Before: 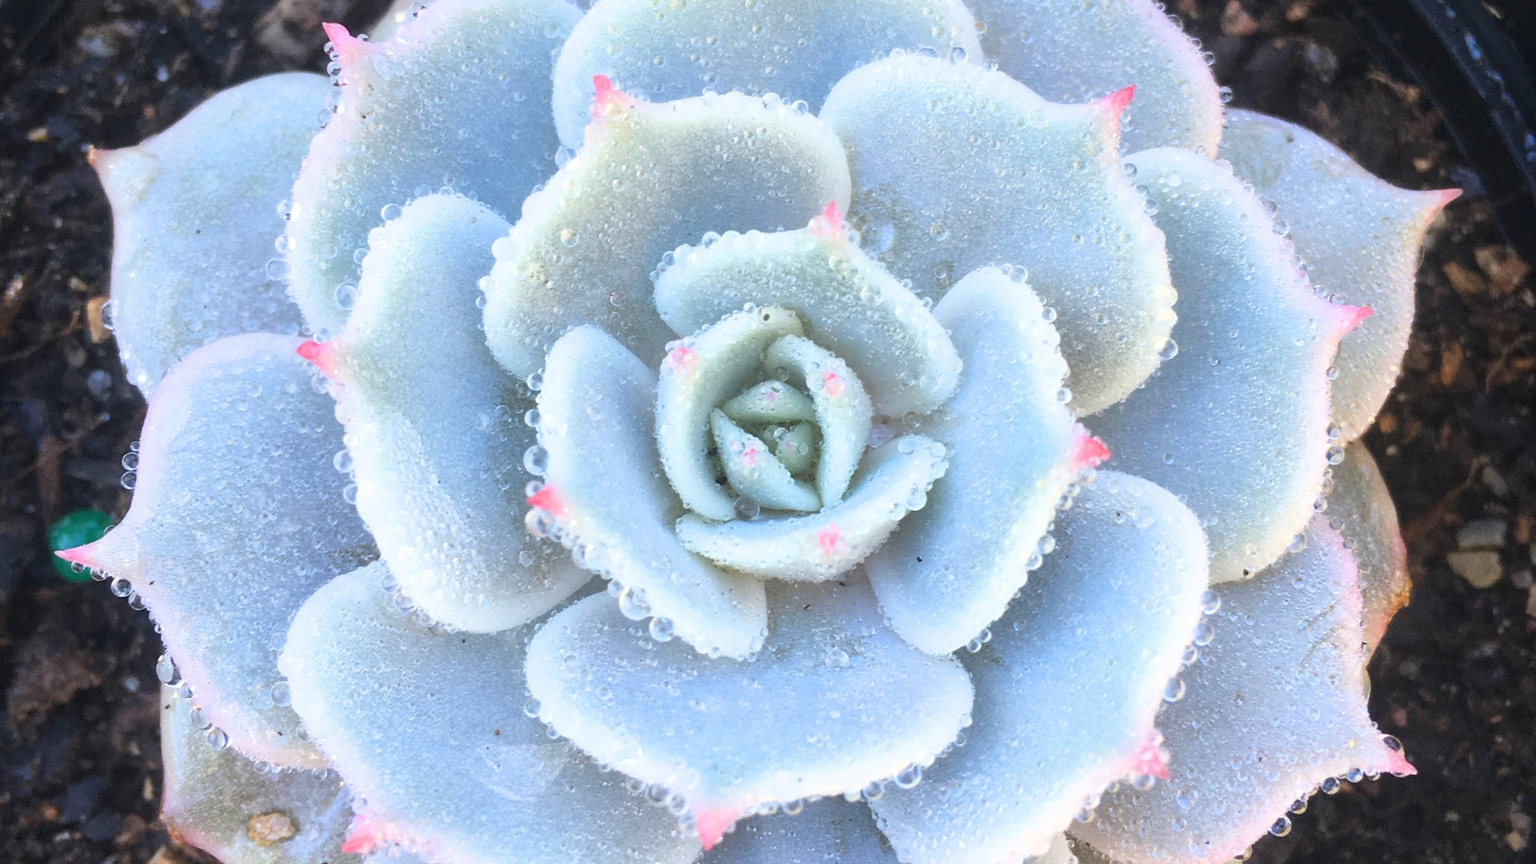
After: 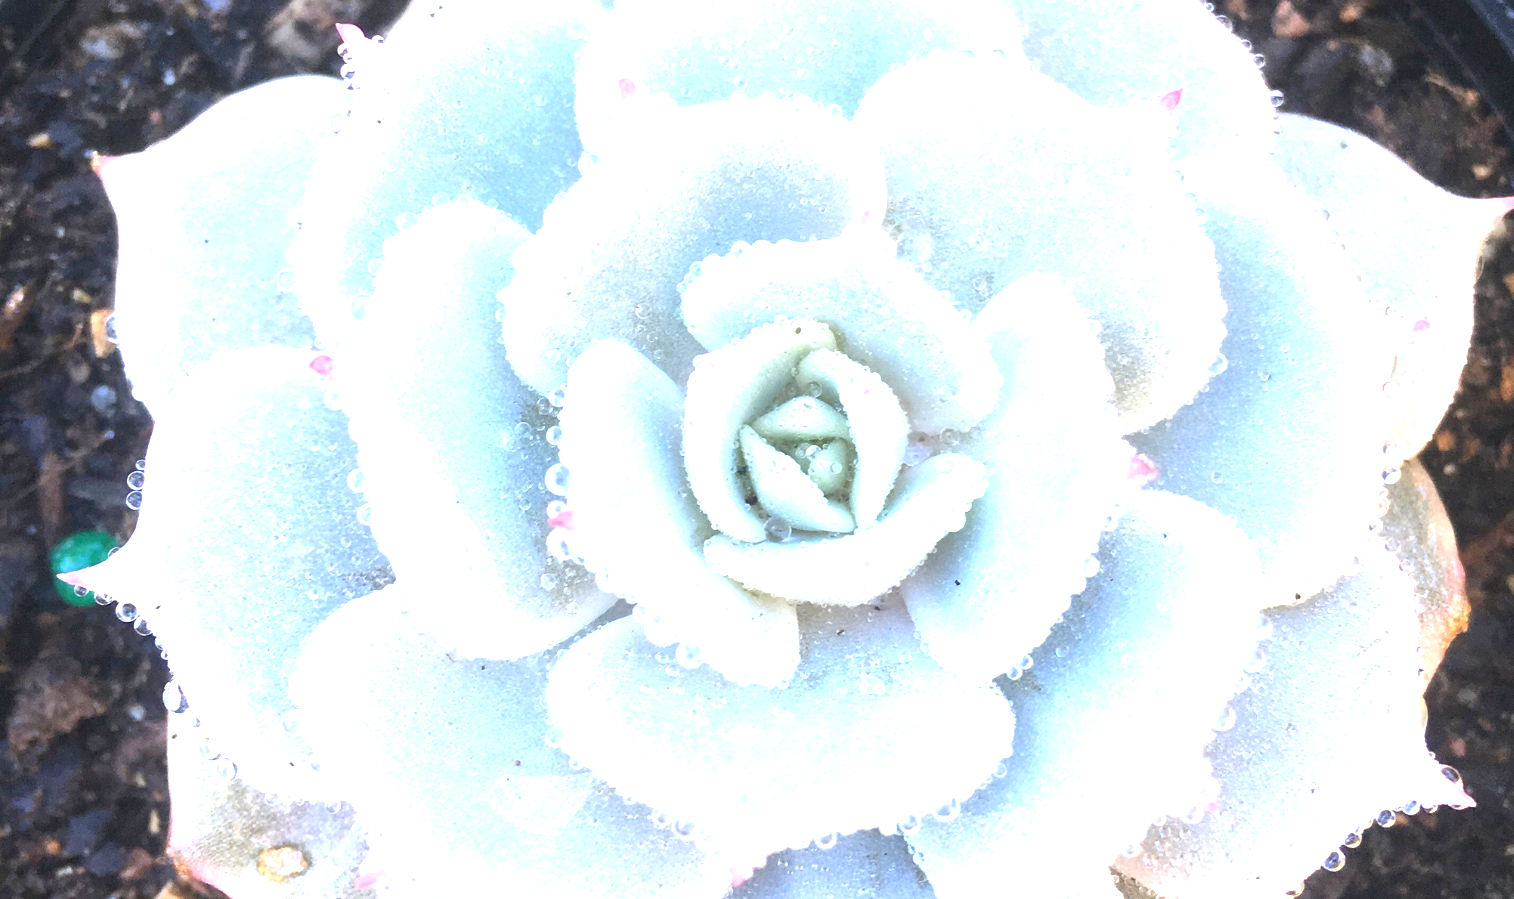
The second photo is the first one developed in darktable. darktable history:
exposure: black level correction 0, exposure 1.196 EV, compensate highlight preservation false
crop and rotate: right 5.355%
